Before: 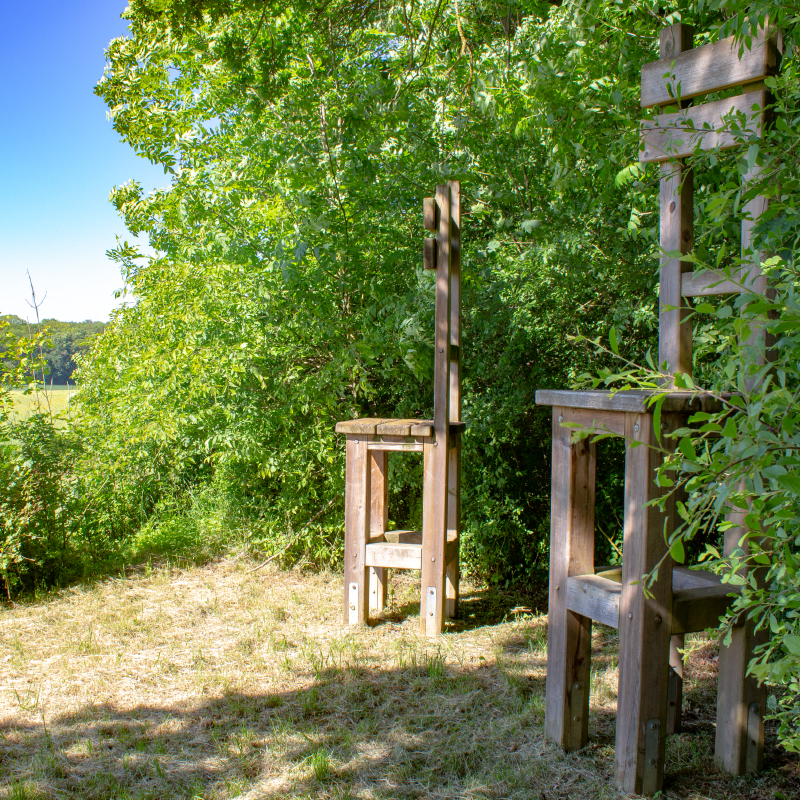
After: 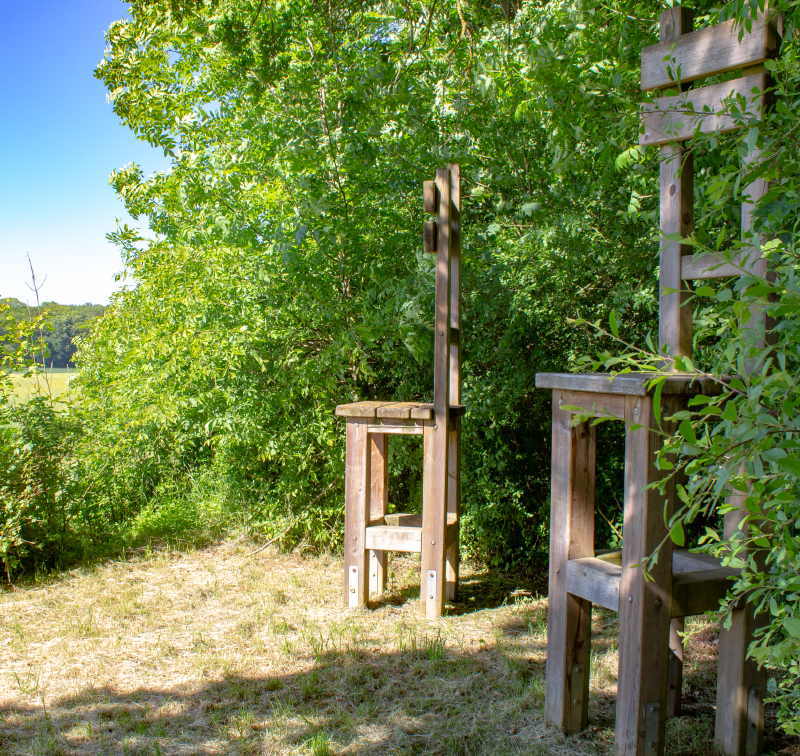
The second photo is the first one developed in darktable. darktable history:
crop and rotate: top 2.192%, bottom 3.193%
